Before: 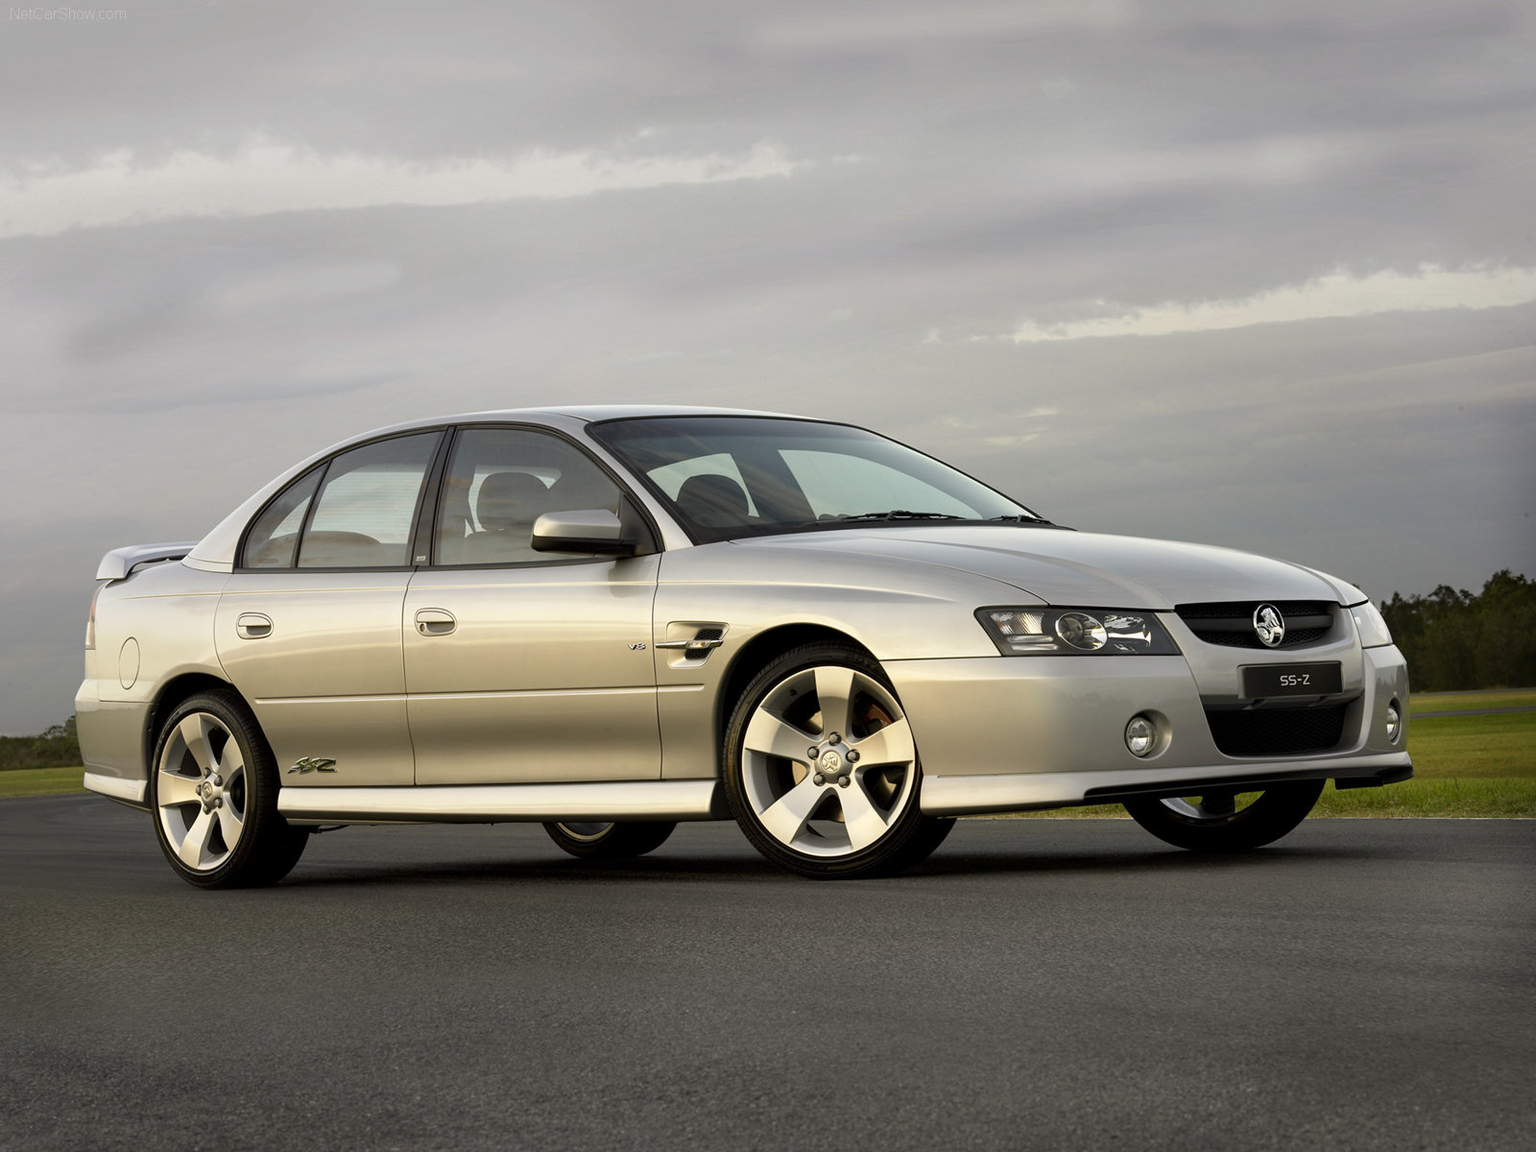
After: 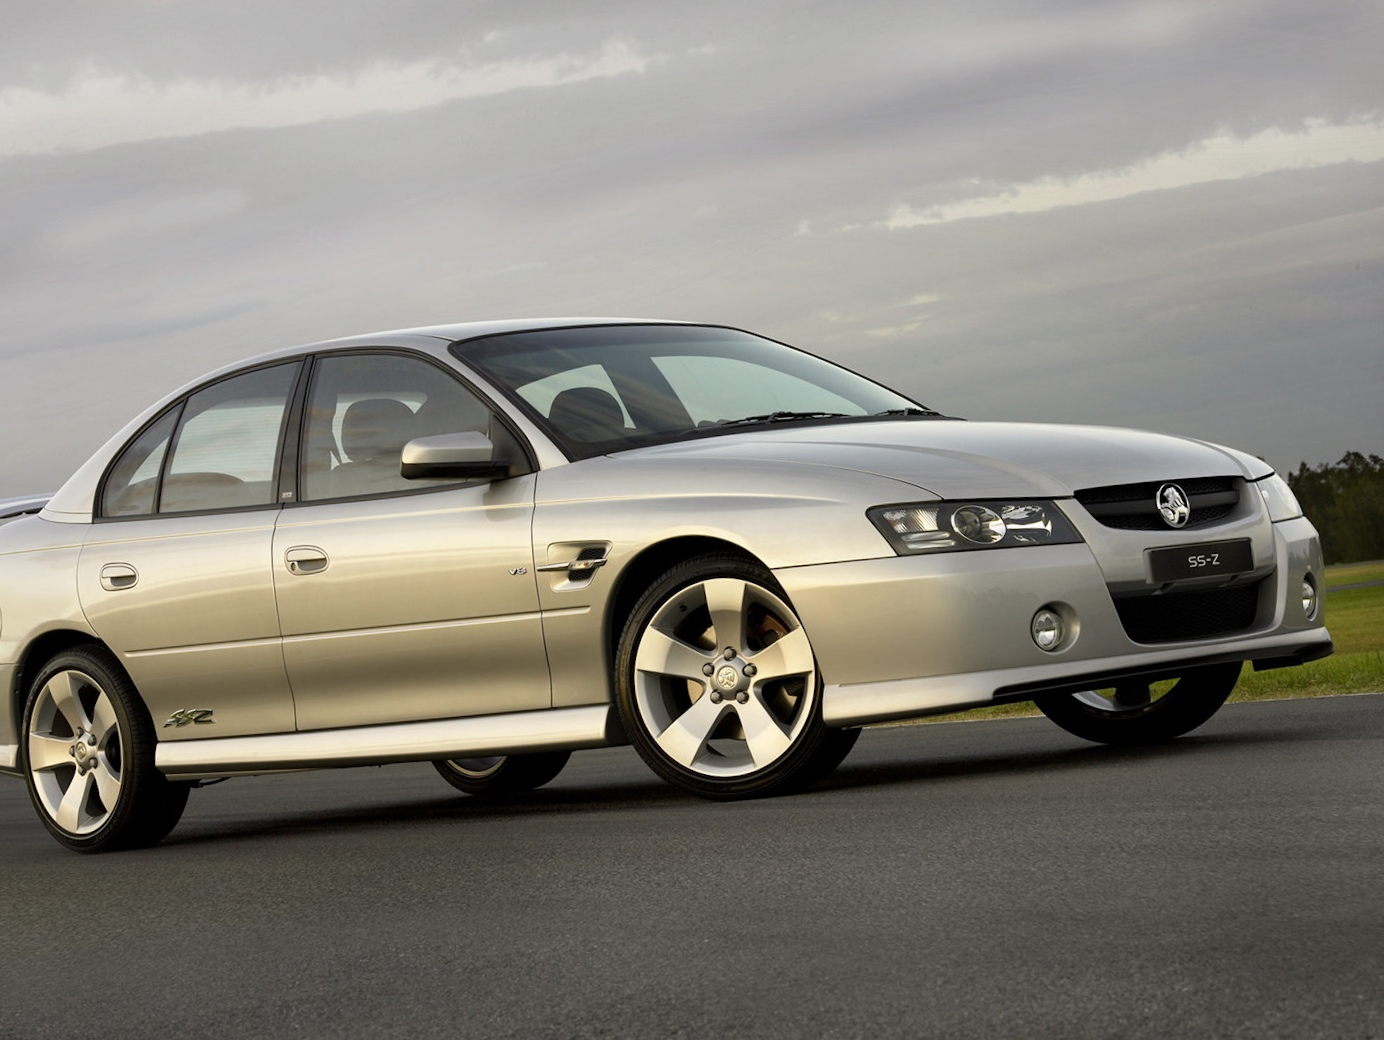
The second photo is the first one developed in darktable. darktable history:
crop and rotate: angle 3.83°, left 5.948%, top 5.716%
